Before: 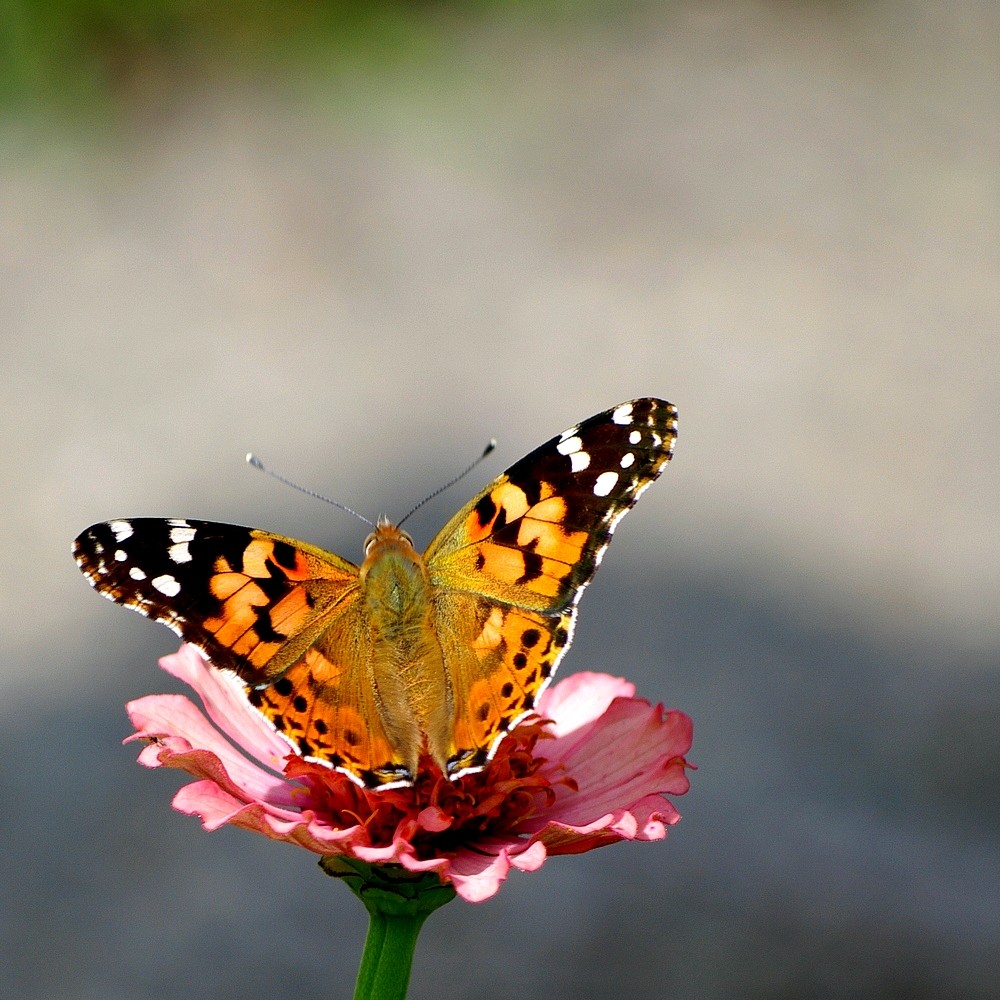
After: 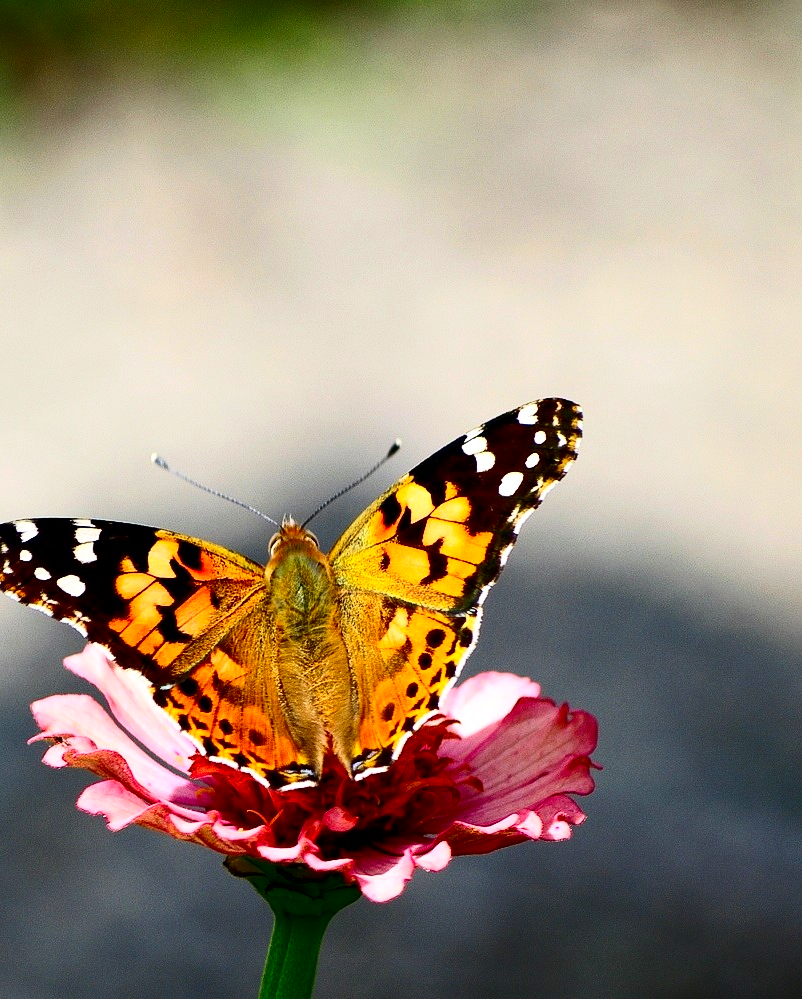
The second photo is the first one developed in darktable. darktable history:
contrast brightness saturation: contrast 0.403, brightness 0.05, saturation 0.251
crop and rotate: left 9.573%, right 10.141%
